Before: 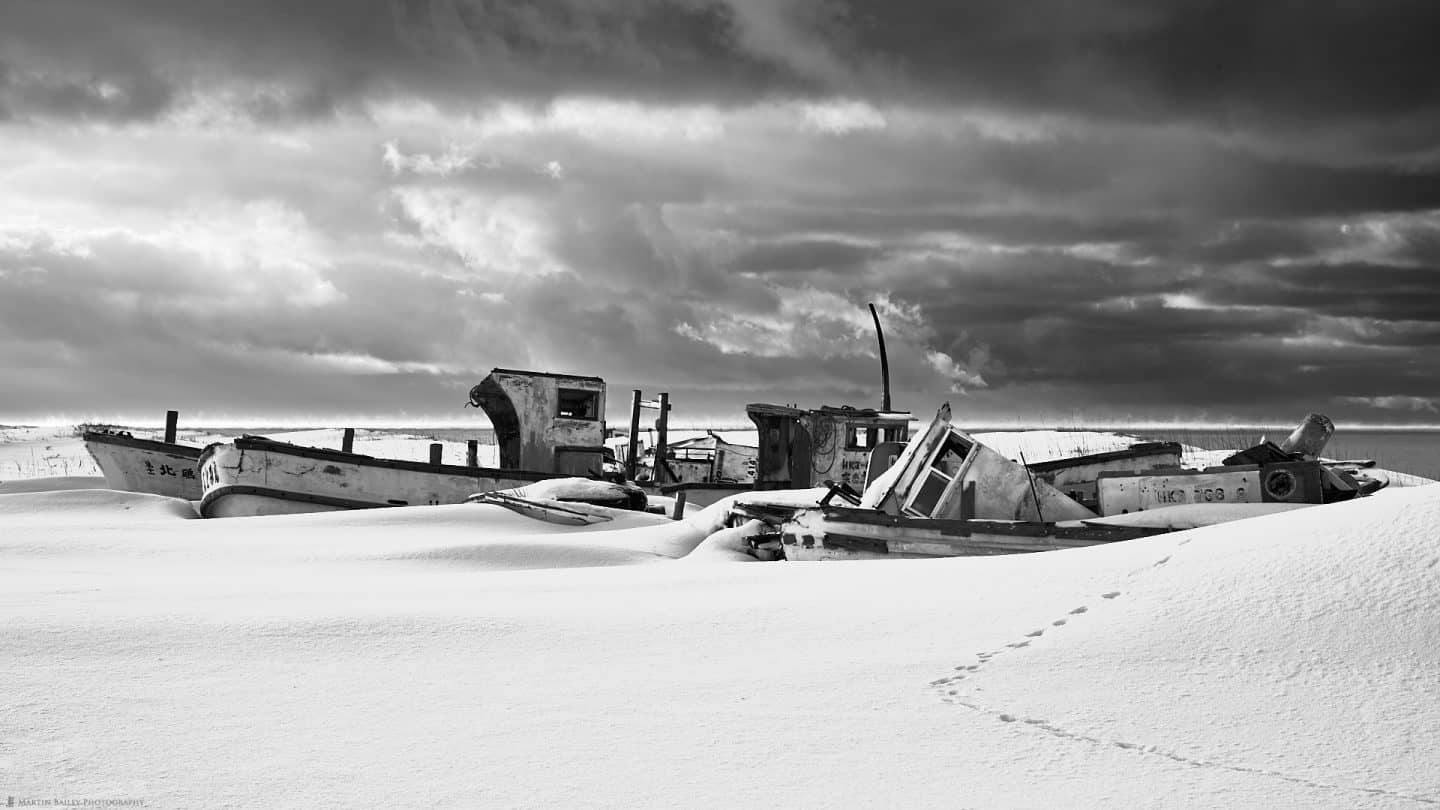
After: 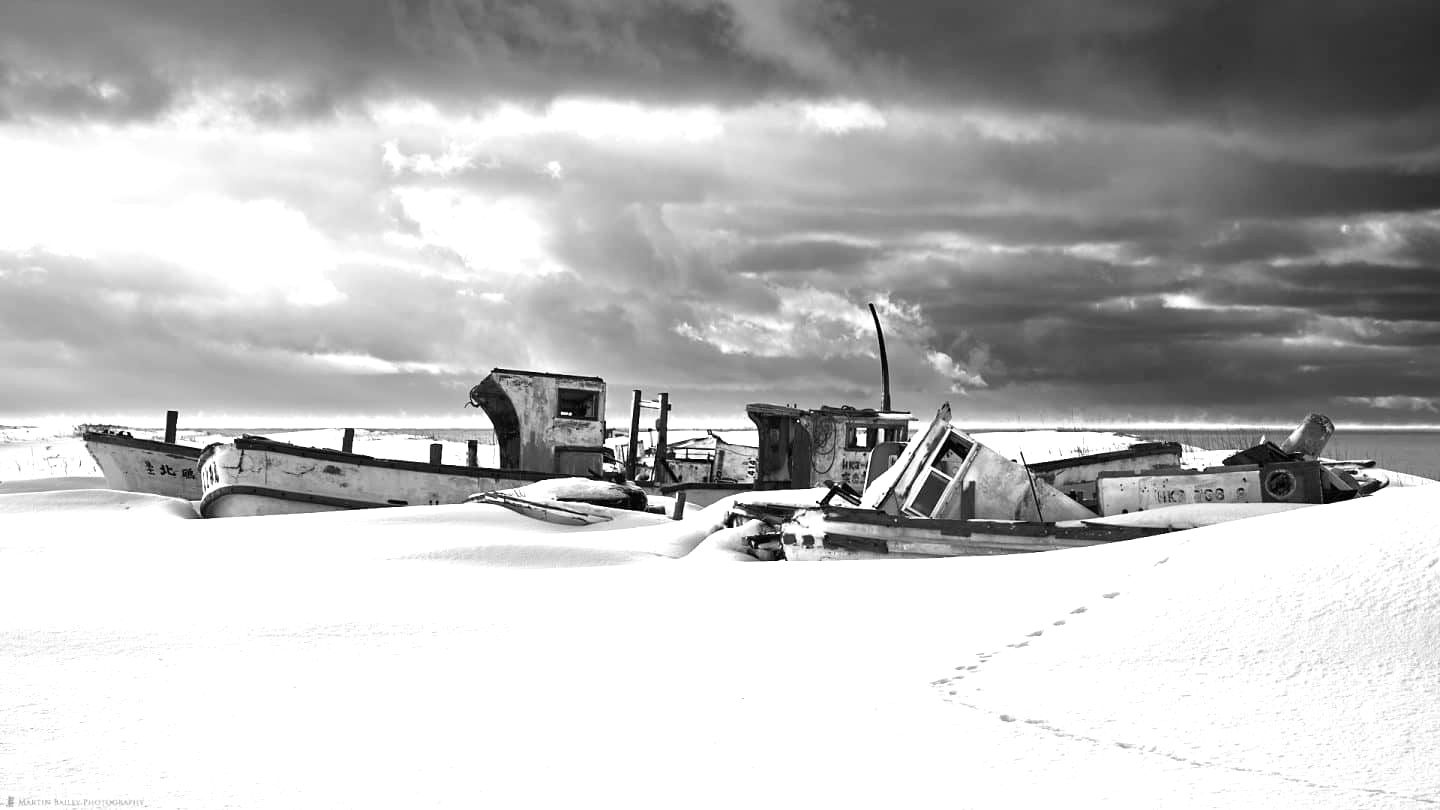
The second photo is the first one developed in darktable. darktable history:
contrast brightness saturation: contrast 0.07
exposure: exposure 0.605 EV, compensate exposure bias true, compensate highlight preservation false
